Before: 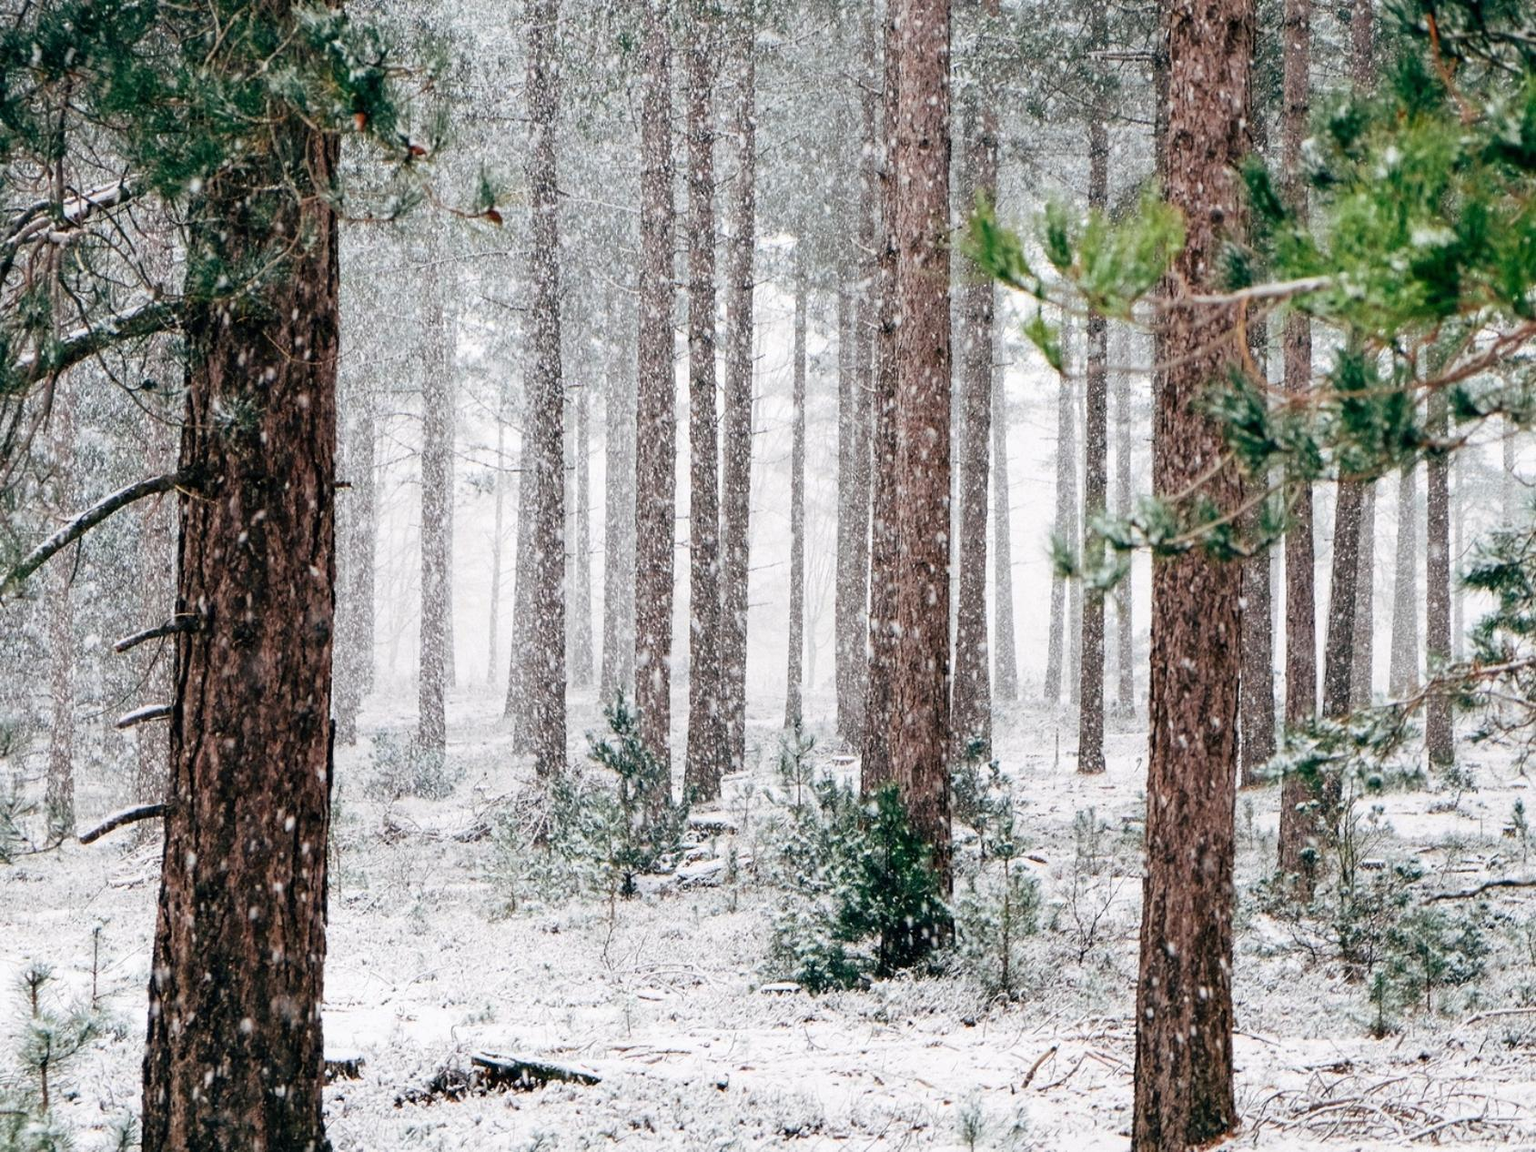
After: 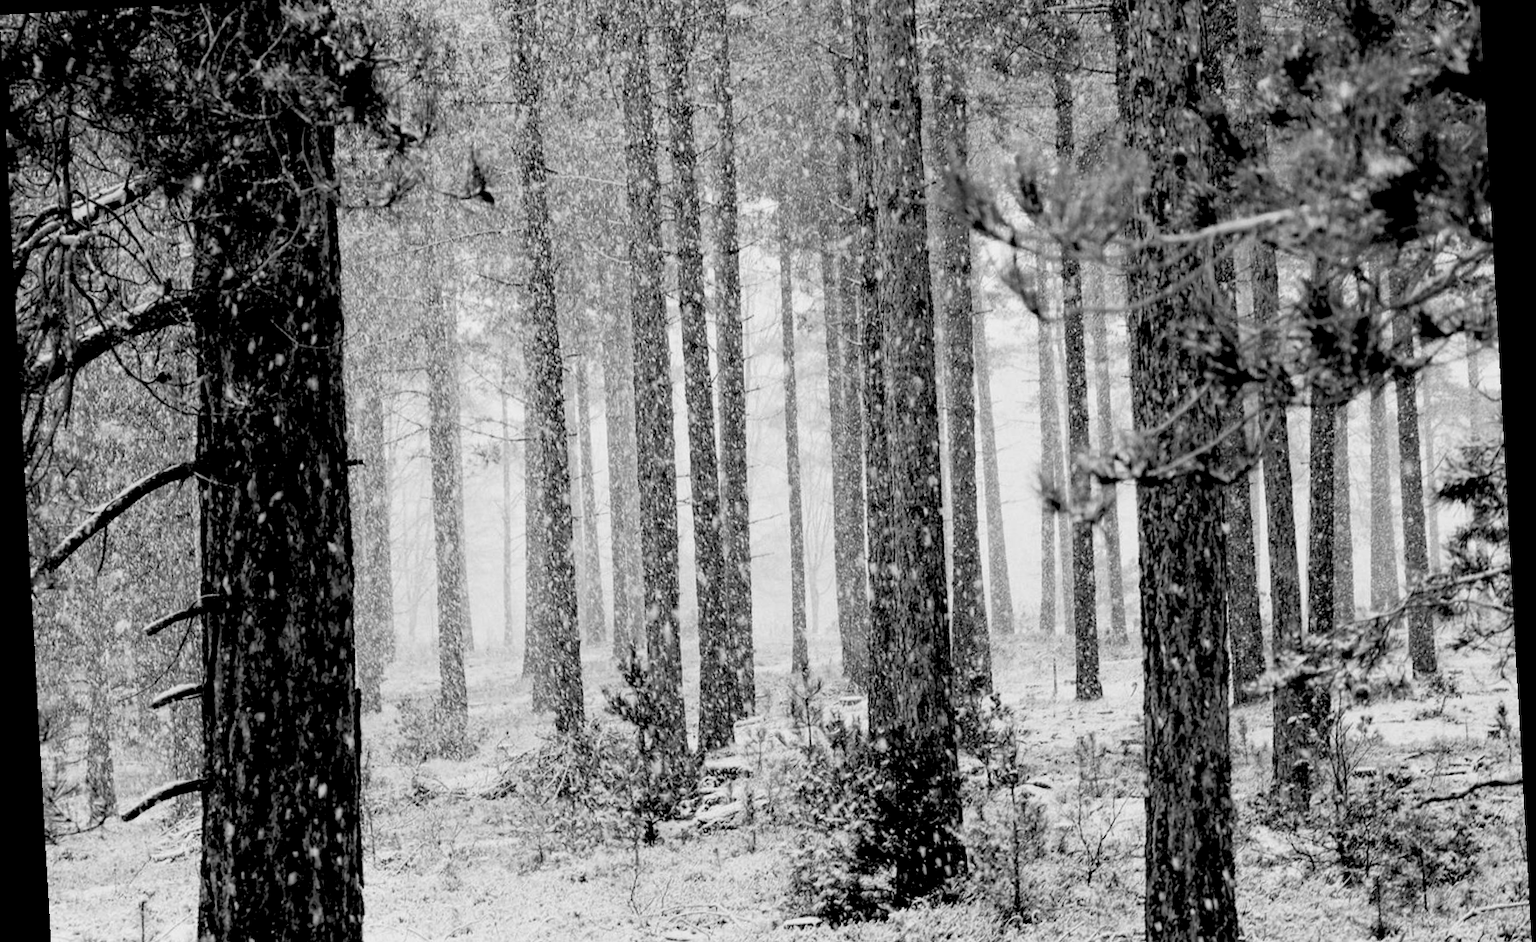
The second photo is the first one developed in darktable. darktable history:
rotate and perspective: rotation -3.18°, automatic cropping off
crop and rotate: top 5.667%, bottom 14.937%
tone equalizer: on, module defaults
exposure: black level correction 0.046, exposure -0.228 EV, compensate highlight preservation false
contrast brightness saturation: saturation -1
